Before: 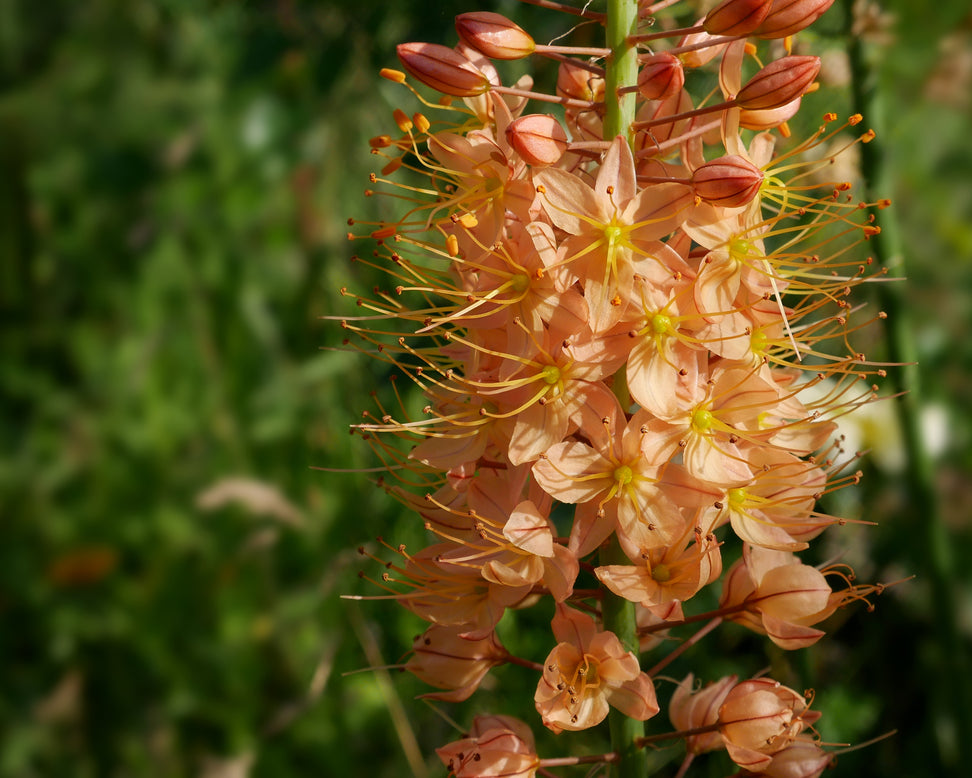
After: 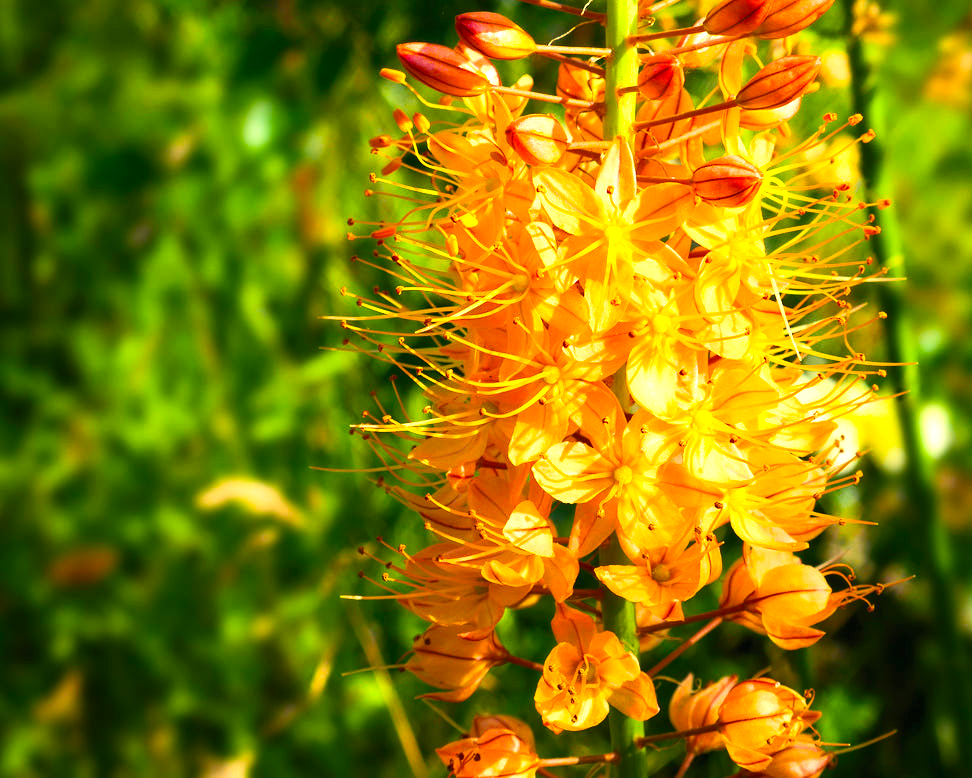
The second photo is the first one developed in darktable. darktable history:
contrast brightness saturation: contrast 0.2, brightness 0.16, saturation 0.22
color balance rgb: linear chroma grading › shadows -10%, linear chroma grading › global chroma 20%, perceptual saturation grading › global saturation 15%, perceptual brilliance grading › global brilliance 30%, perceptual brilliance grading › highlights 12%, perceptual brilliance grading › mid-tones 24%, global vibrance 20%
